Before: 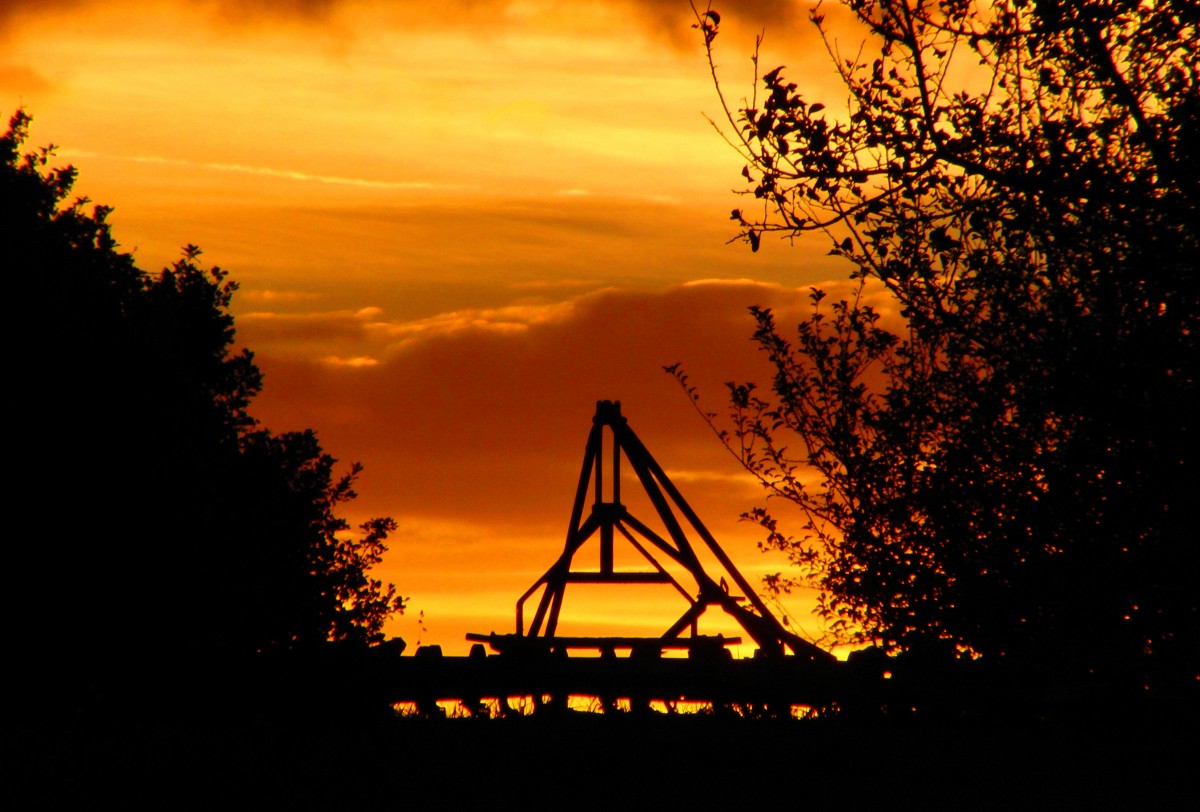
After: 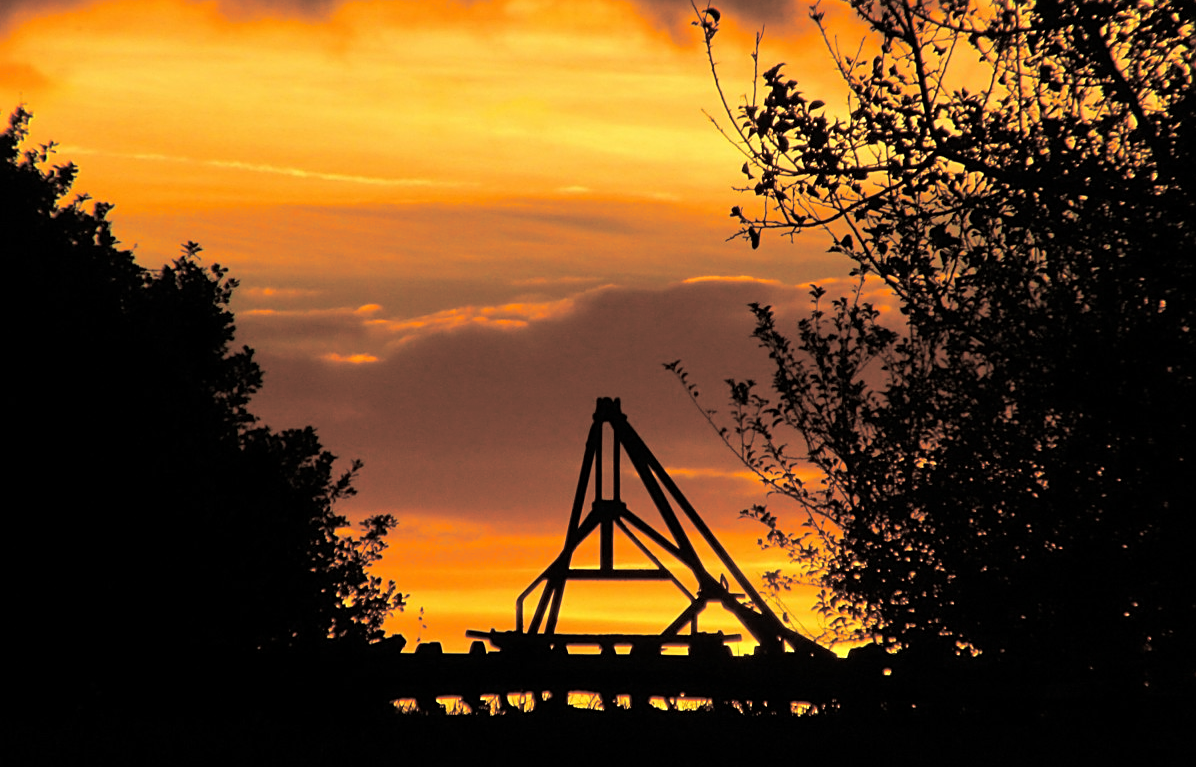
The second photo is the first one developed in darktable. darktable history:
sharpen: on, module defaults
crop: top 0.448%, right 0.264%, bottom 5.045%
exposure: compensate highlight preservation false
split-toning: shadows › hue 46.8°, shadows › saturation 0.17, highlights › hue 316.8°, highlights › saturation 0.27, balance -51.82
white balance: emerald 1
